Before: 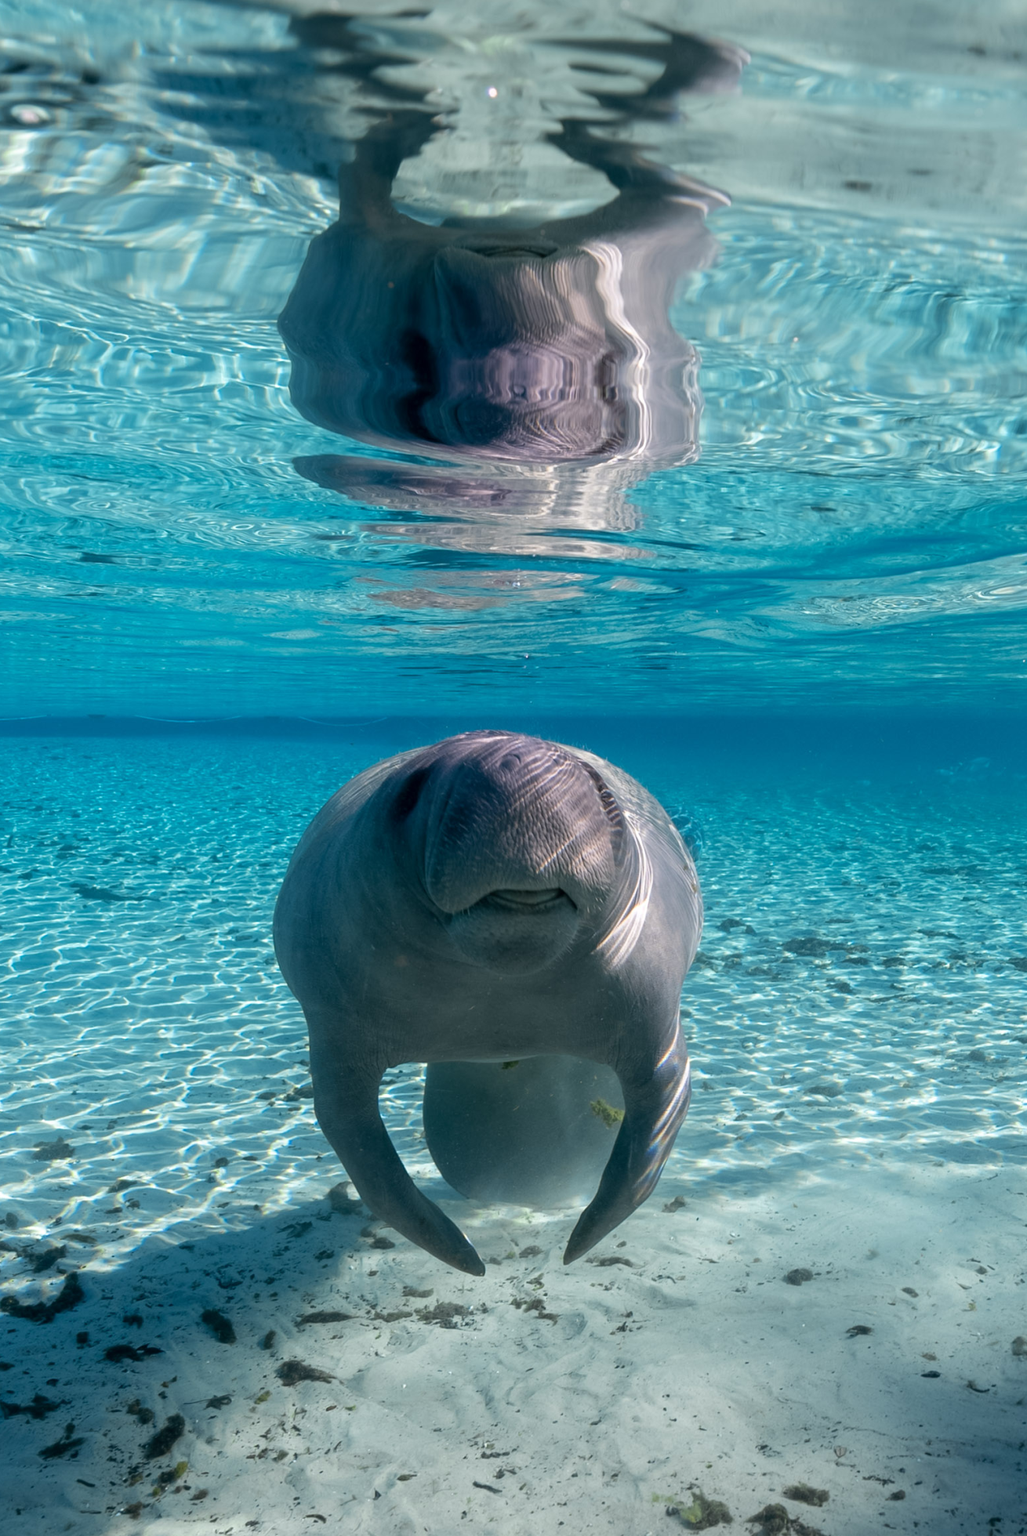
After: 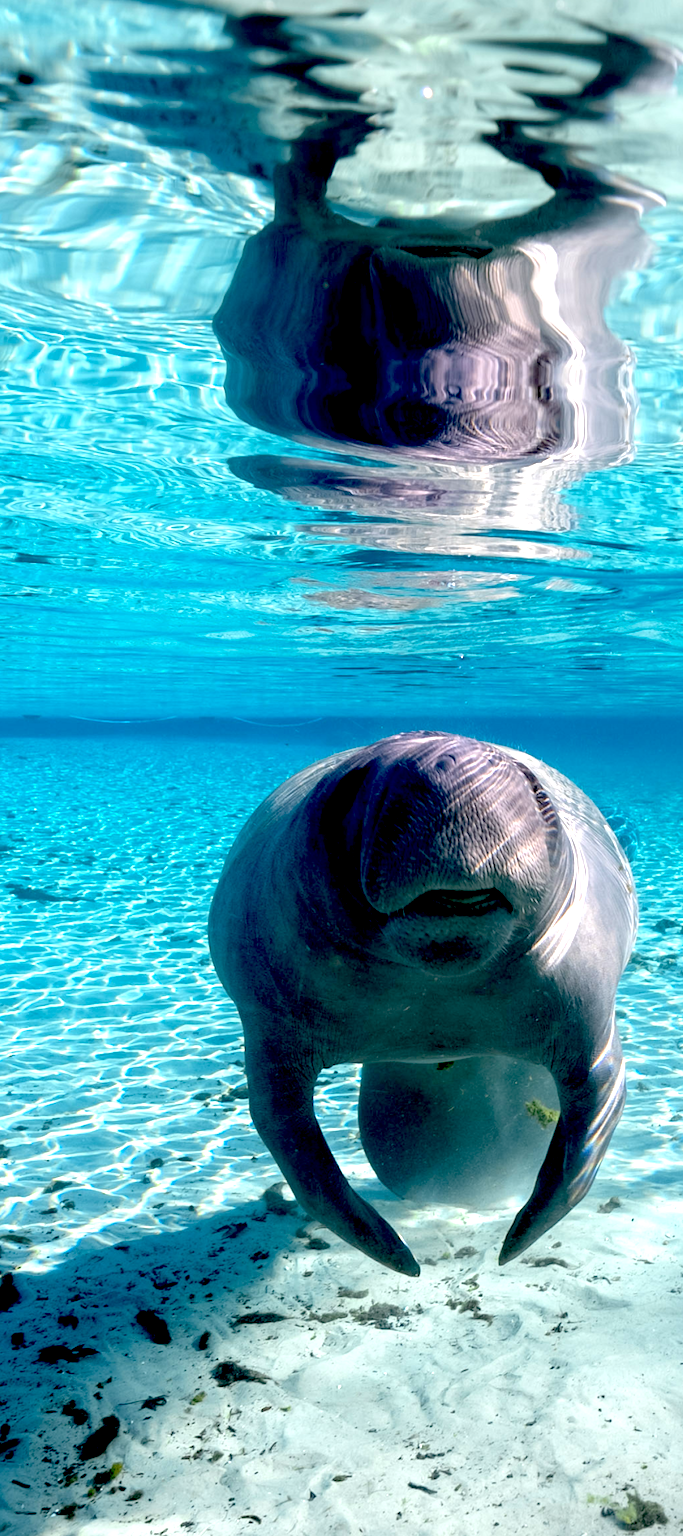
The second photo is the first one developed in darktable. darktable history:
exposure: black level correction 0.036, exposure 0.903 EV, compensate highlight preservation false
crop and rotate: left 6.408%, right 26.974%
